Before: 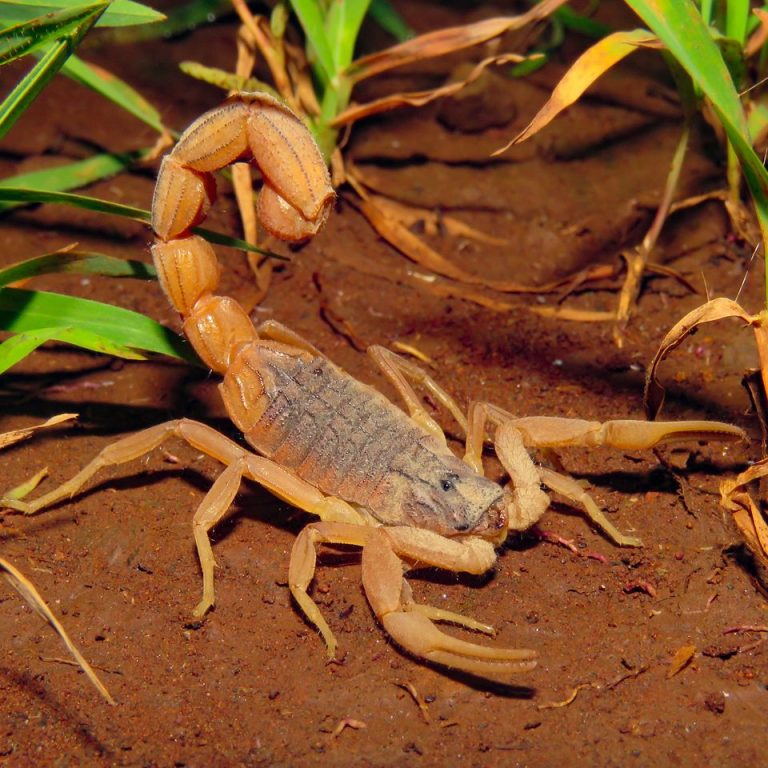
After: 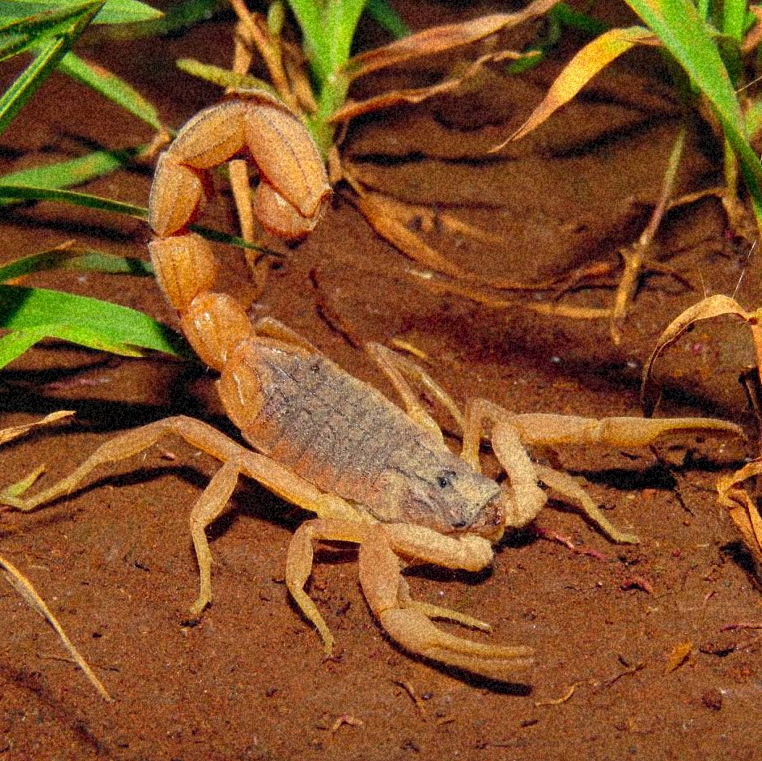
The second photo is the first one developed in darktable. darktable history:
crop: left 0.434%, top 0.485%, right 0.244%, bottom 0.386%
grain: coarseness 46.9 ISO, strength 50.21%, mid-tones bias 0%
